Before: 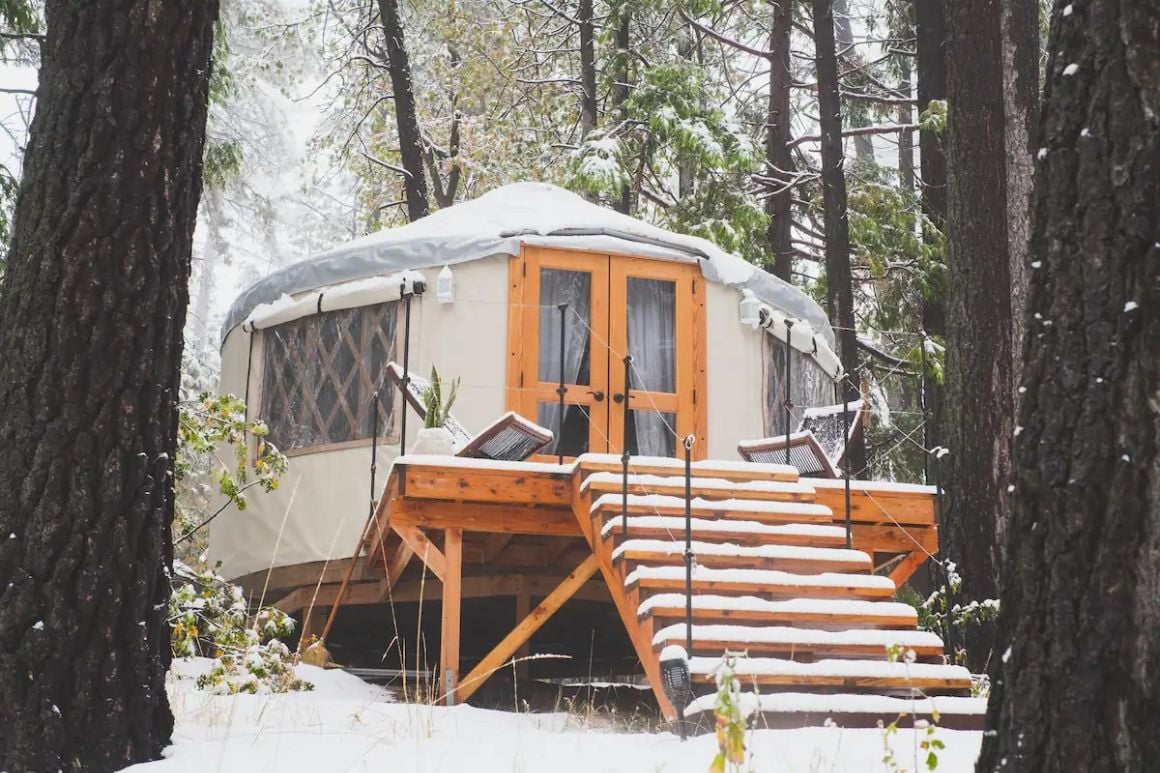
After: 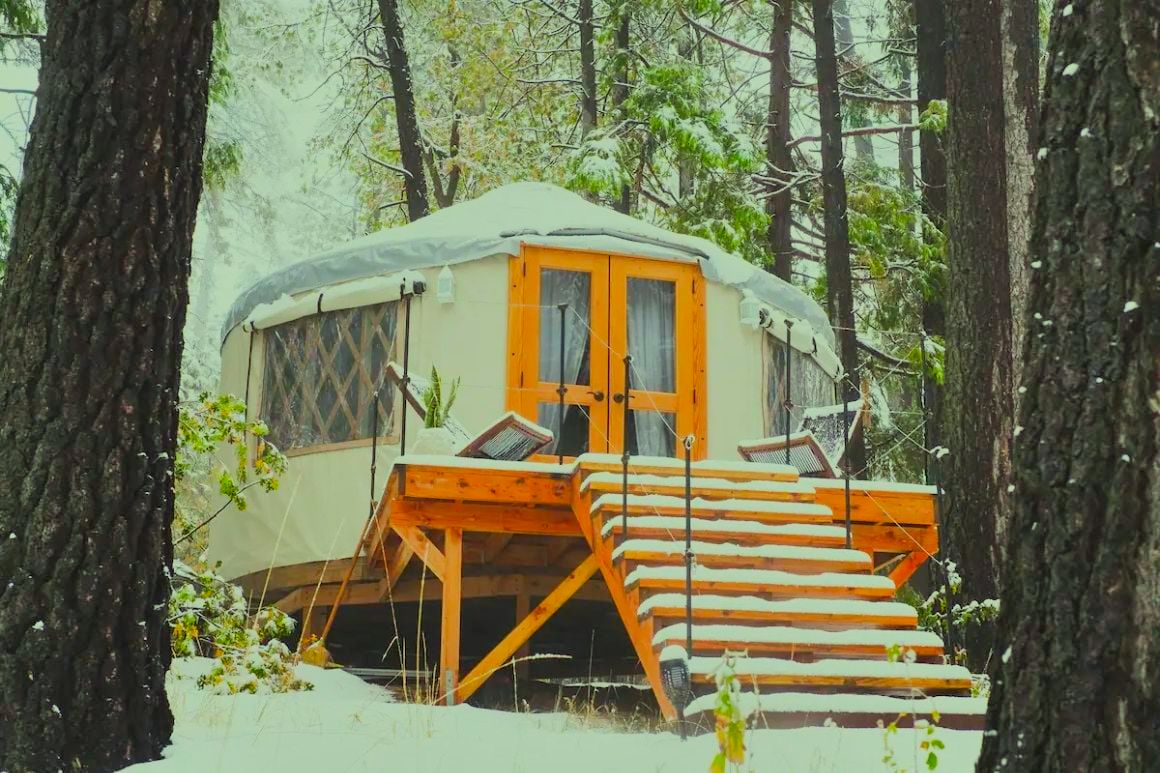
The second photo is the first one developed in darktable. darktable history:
color correction: highlights a* -10.77, highlights b* 9.8, saturation 1.72
shadows and highlights: shadows 49, highlights -41, soften with gaussian
filmic rgb: black relative exposure -7.65 EV, white relative exposure 4.56 EV, hardness 3.61
